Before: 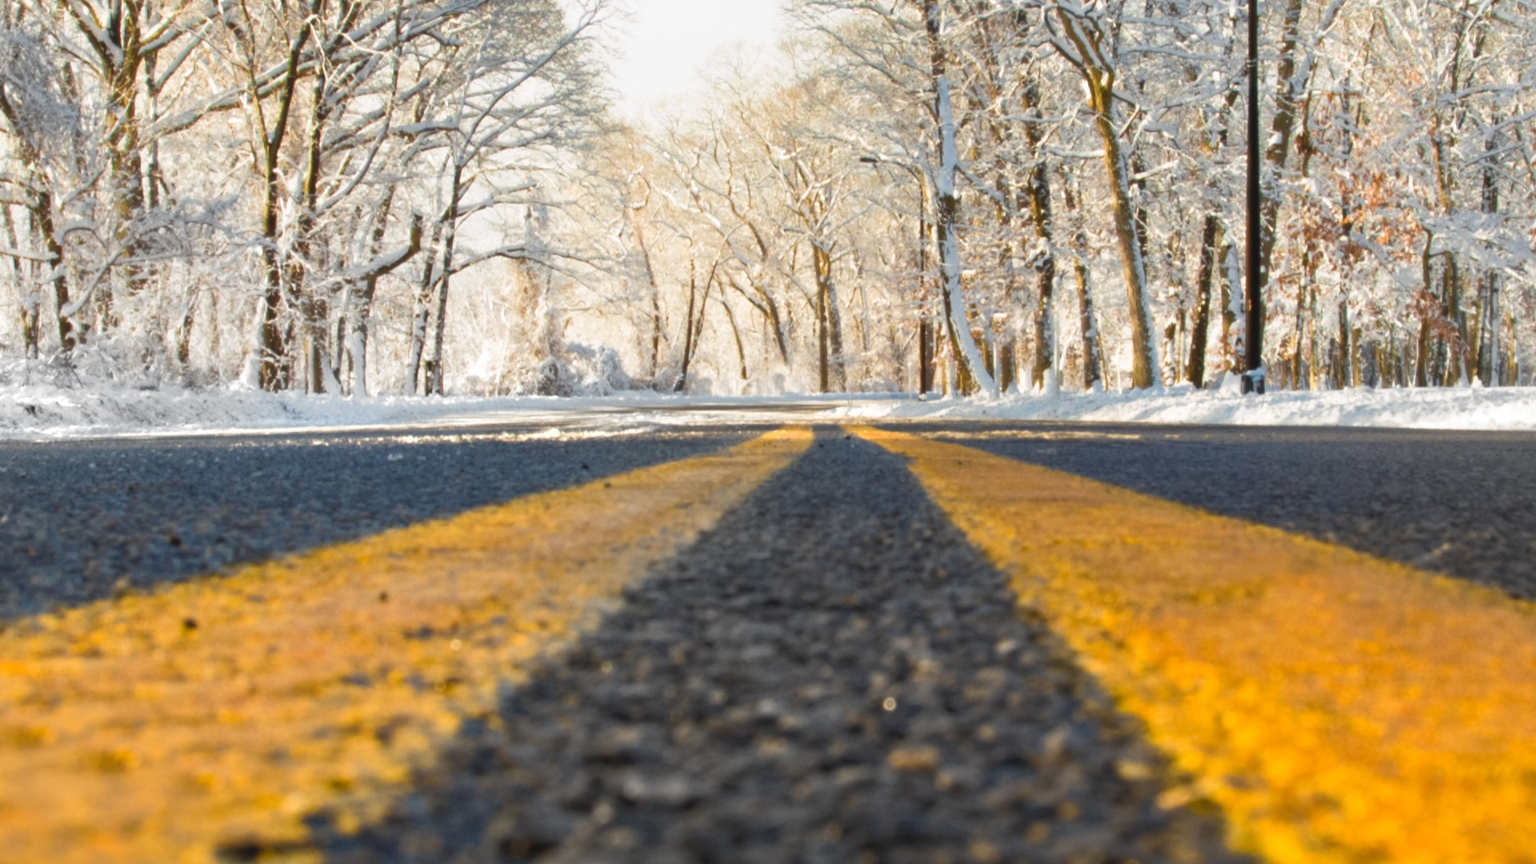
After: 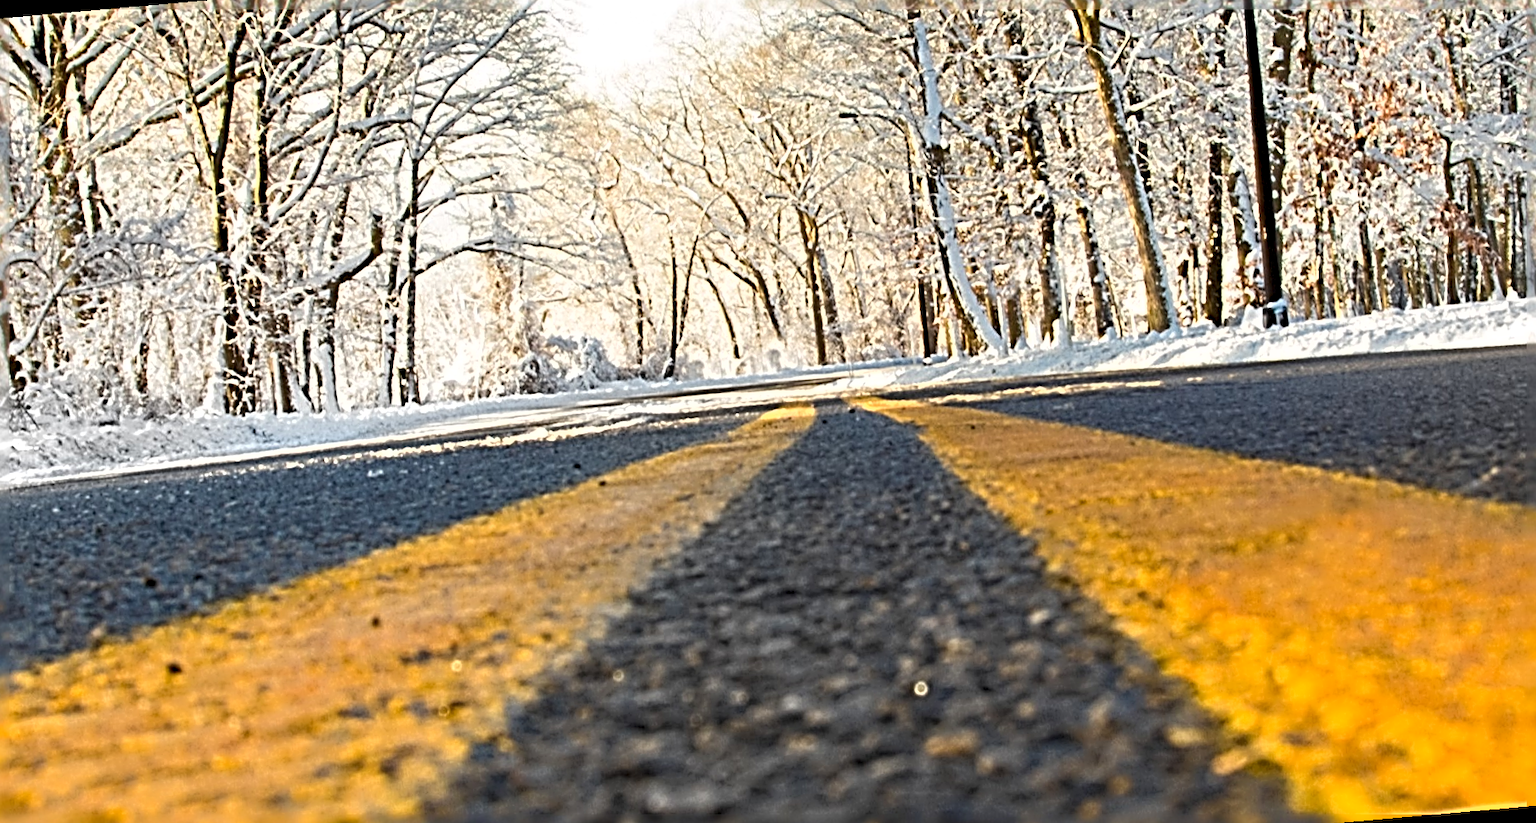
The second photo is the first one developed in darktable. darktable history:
levels: levels [0, 0.48, 0.961]
exposure: compensate highlight preservation false
rotate and perspective: rotation -5°, crop left 0.05, crop right 0.952, crop top 0.11, crop bottom 0.89
fill light: on, module defaults
sharpen: radius 4.001, amount 2
